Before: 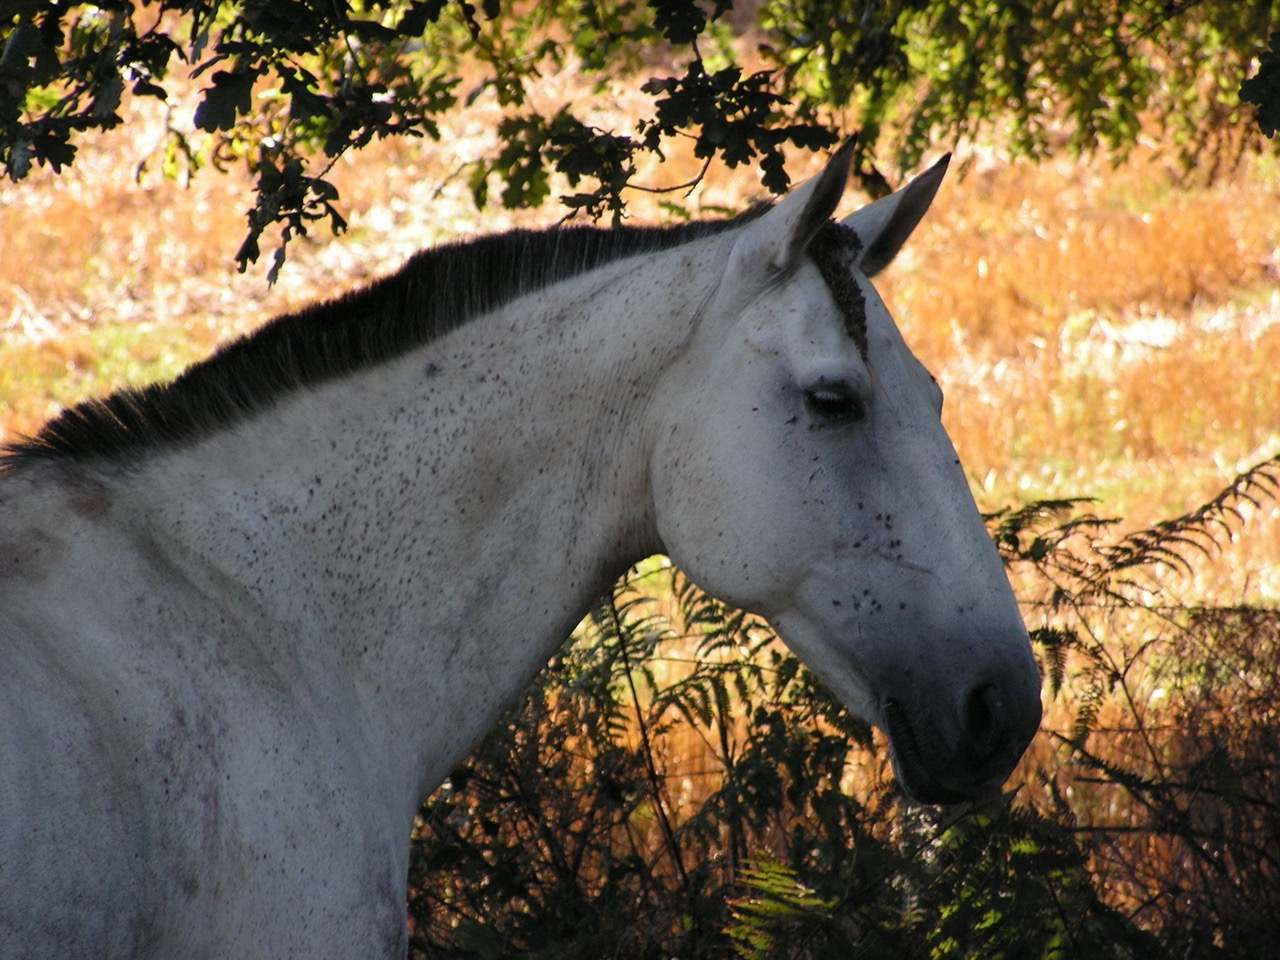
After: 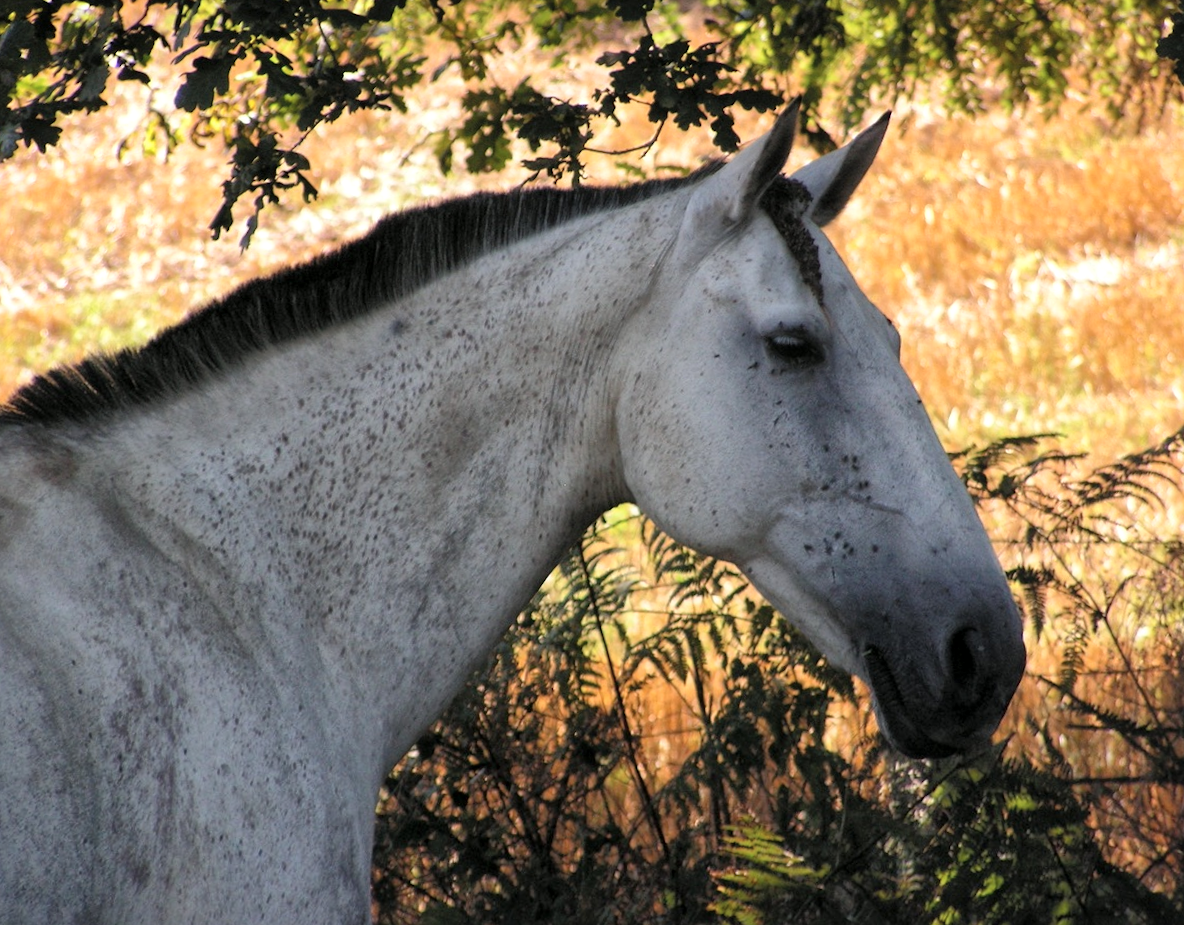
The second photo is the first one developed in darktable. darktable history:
global tonemap: drago (1, 100), detail 1
rotate and perspective: rotation -1.68°, lens shift (vertical) -0.146, crop left 0.049, crop right 0.912, crop top 0.032, crop bottom 0.96
